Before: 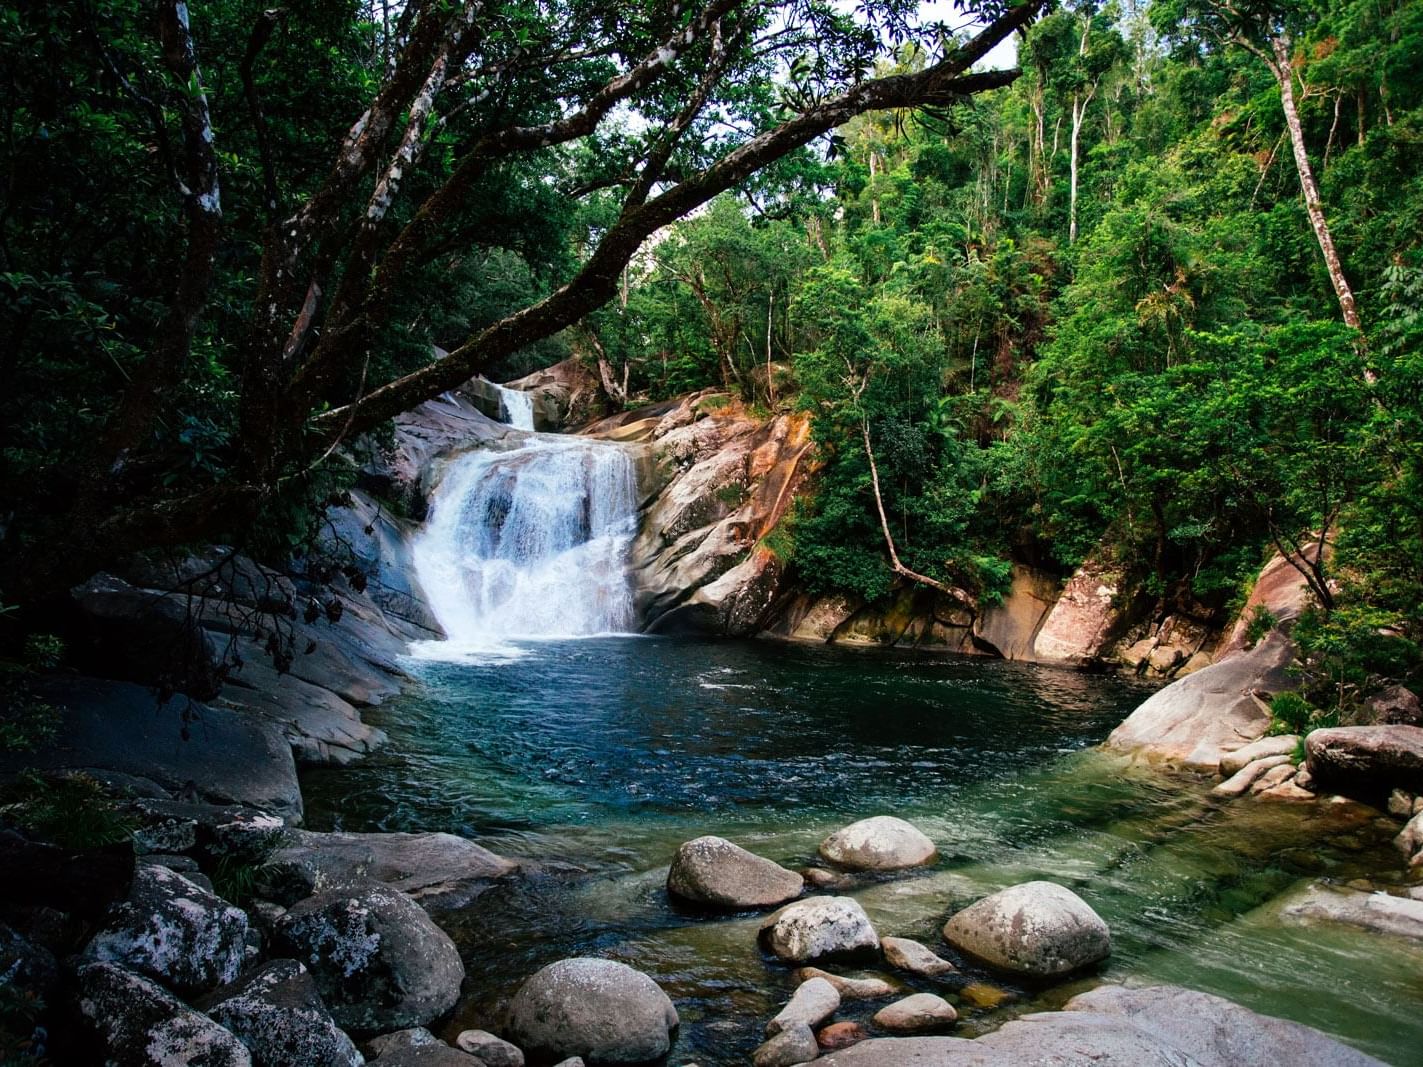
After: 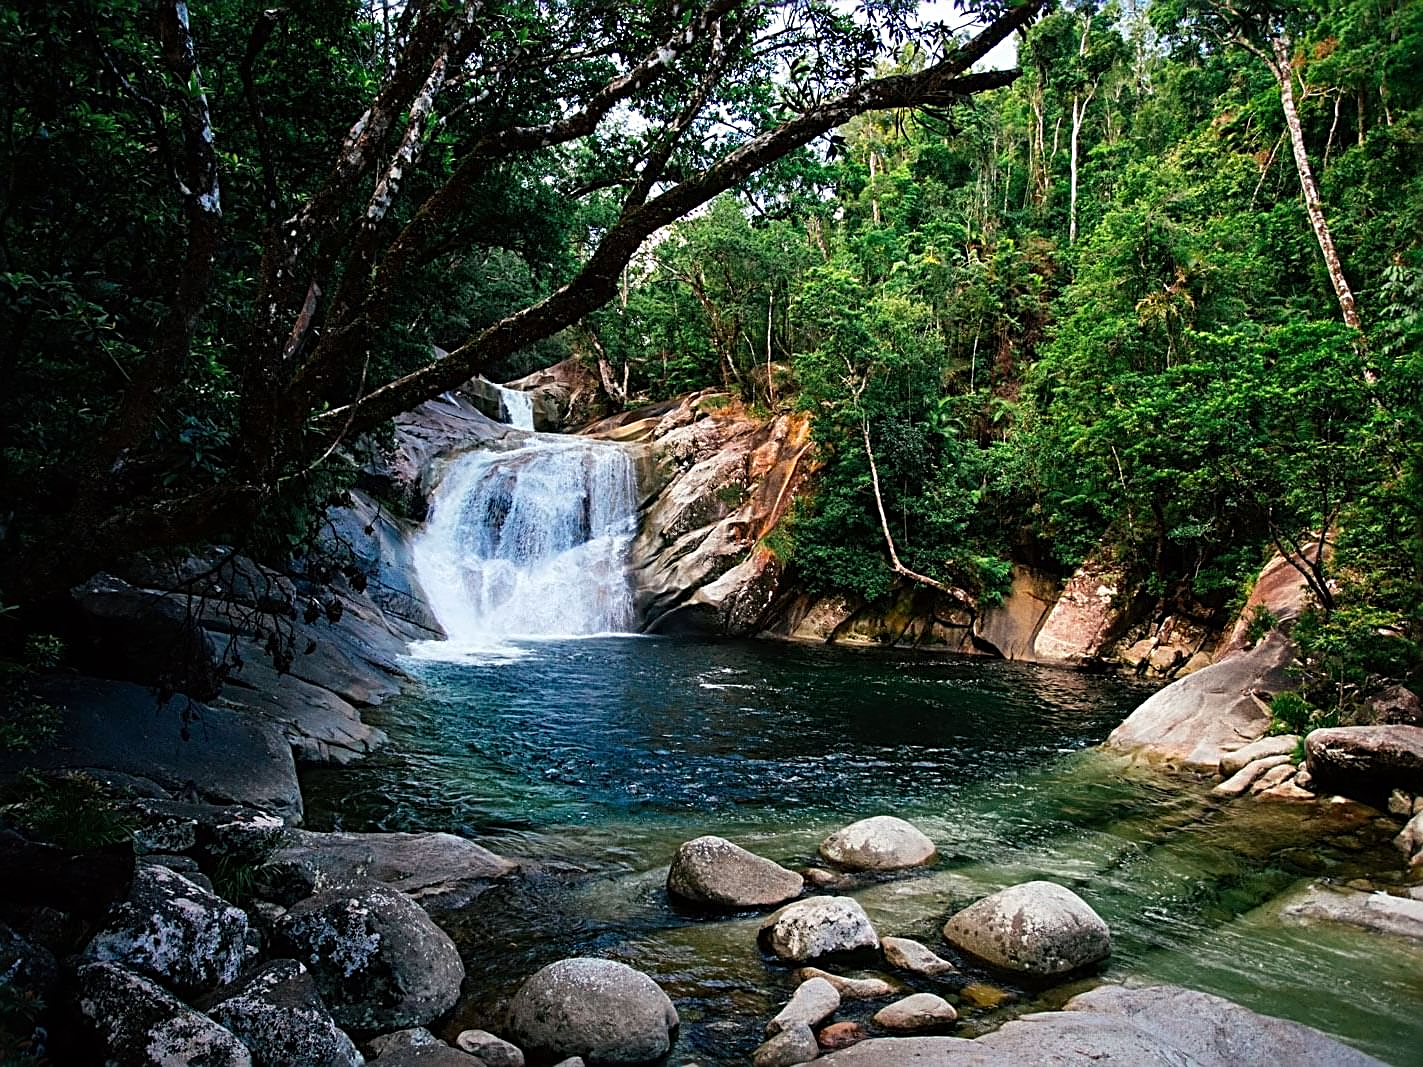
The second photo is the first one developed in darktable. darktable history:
sharpen: radius 2.813, amount 0.725
